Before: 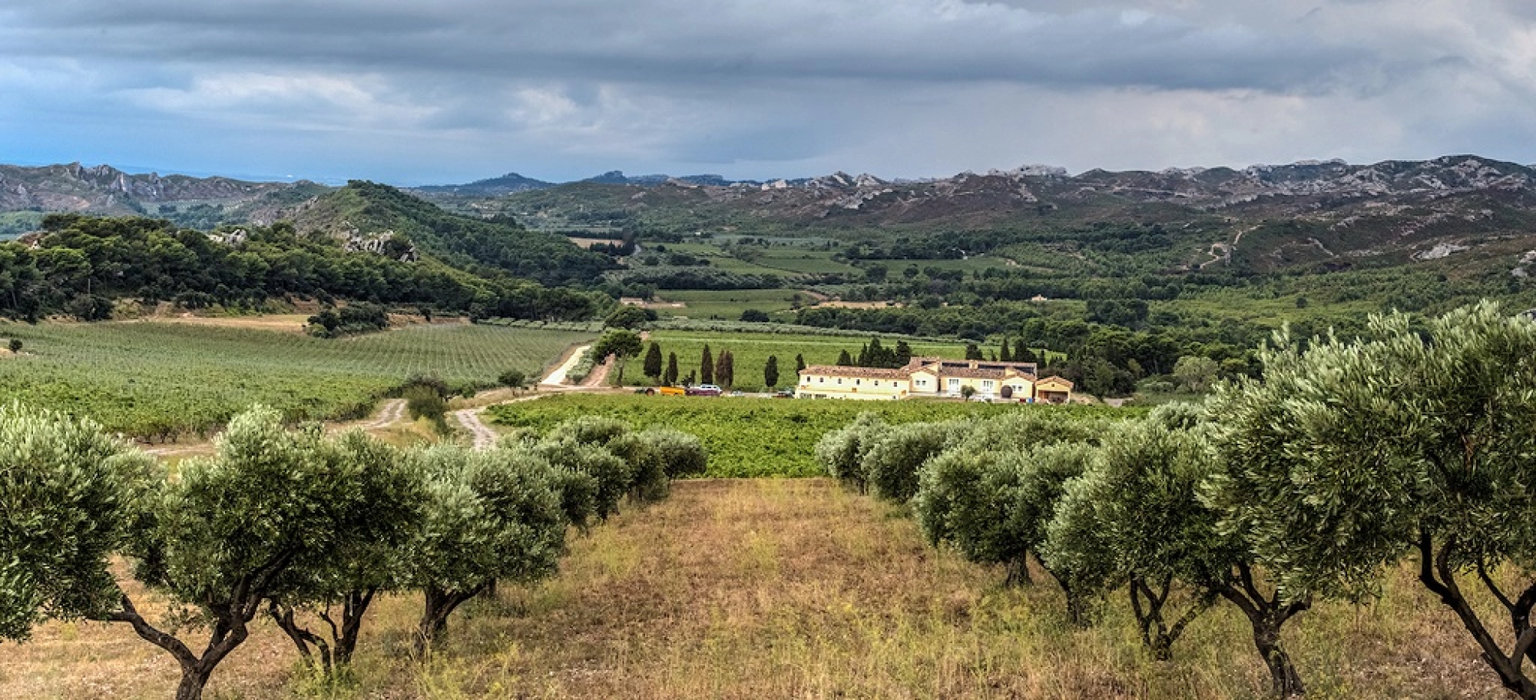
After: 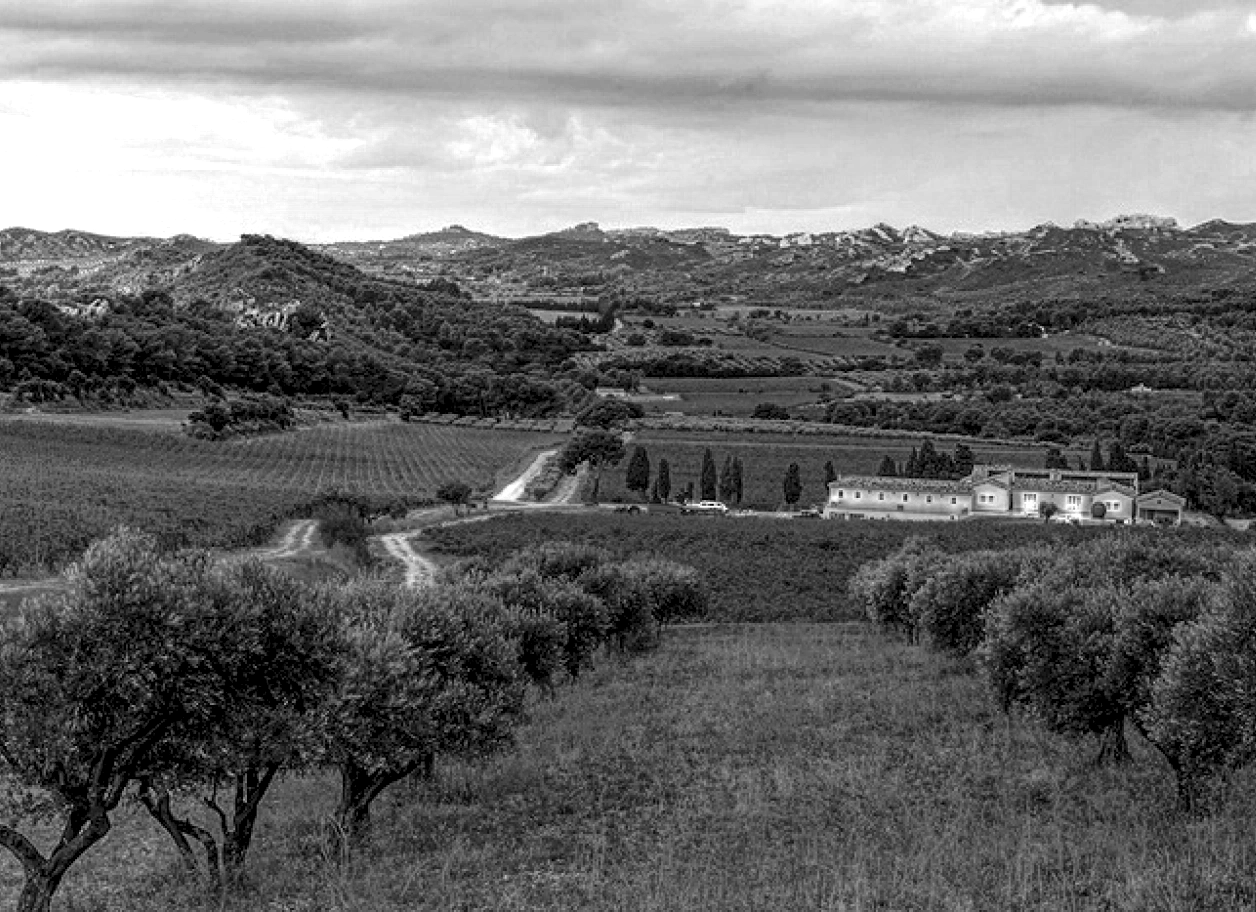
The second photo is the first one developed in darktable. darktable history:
color zones: curves: ch0 [(0.287, 0.048) (0.493, 0.484) (0.737, 0.816)]; ch1 [(0, 0) (0.143, 0) (0.286, 0) (0.429, 0) (0.571, 0) (0.714, 0) (0.857, 0)]
local contrast: highlights 100%, shadows 100%, detail 200%, midtone range 0.2
crop: left 10.644%, right 26.528%
